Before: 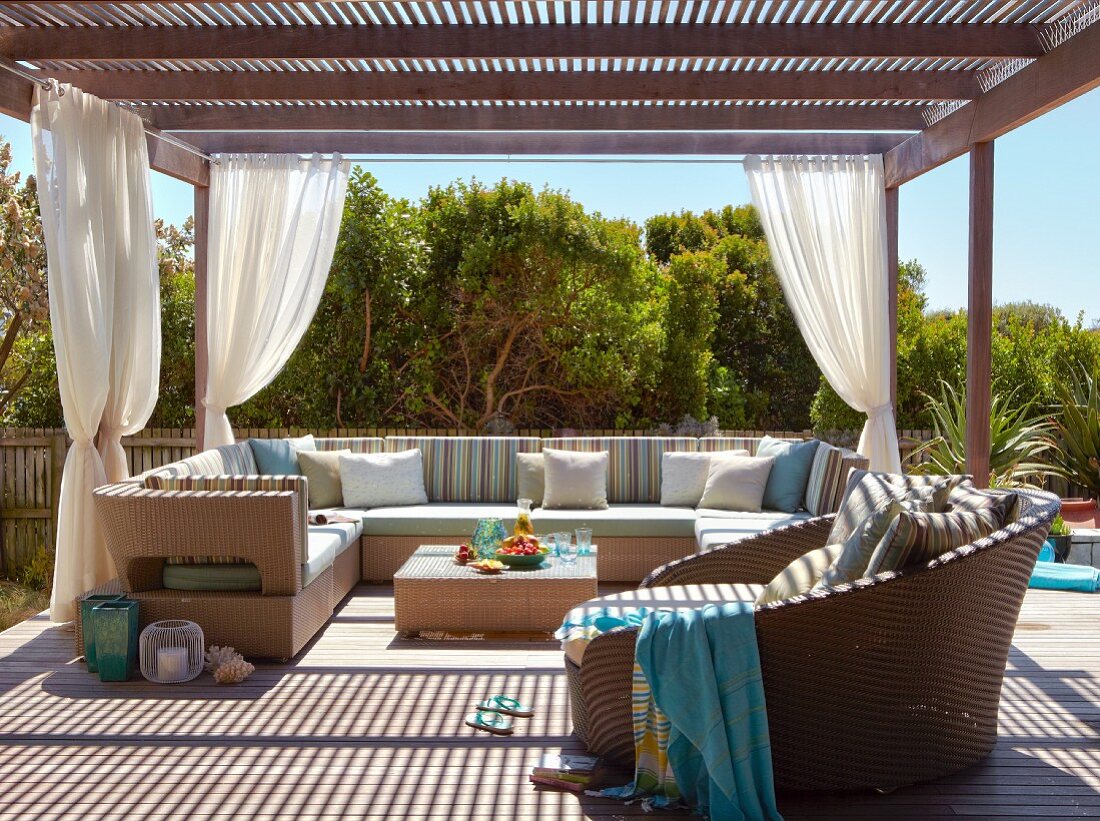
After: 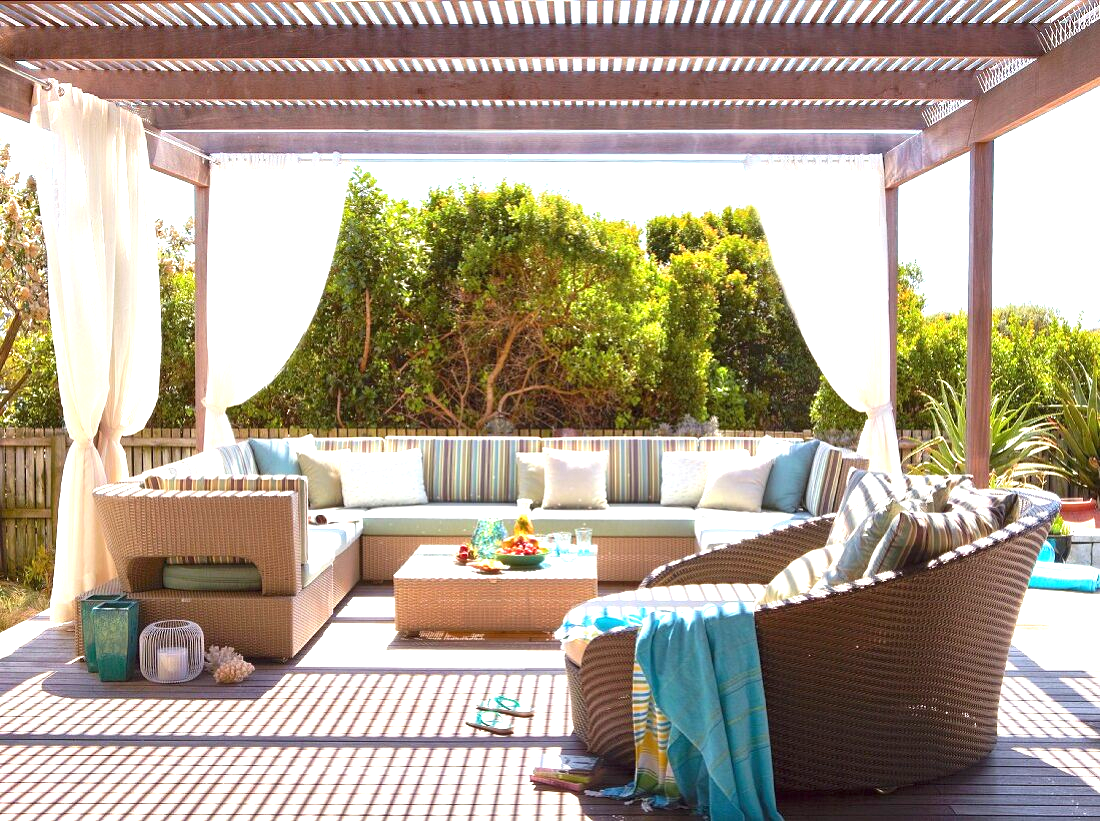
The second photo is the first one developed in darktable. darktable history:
exposure: black level correction 0, exposure 1.405 EV, compensate highlight preservation false
